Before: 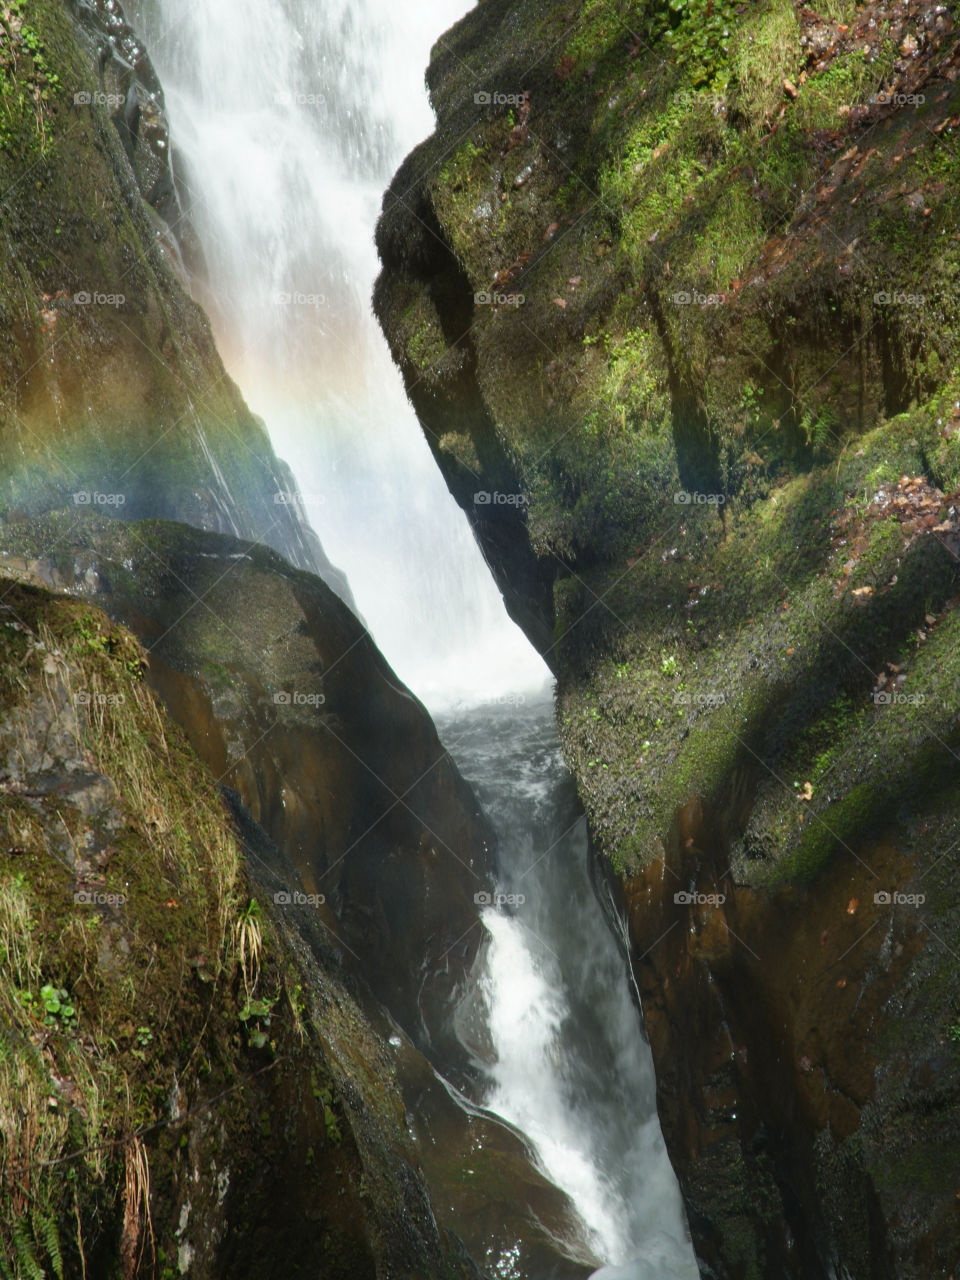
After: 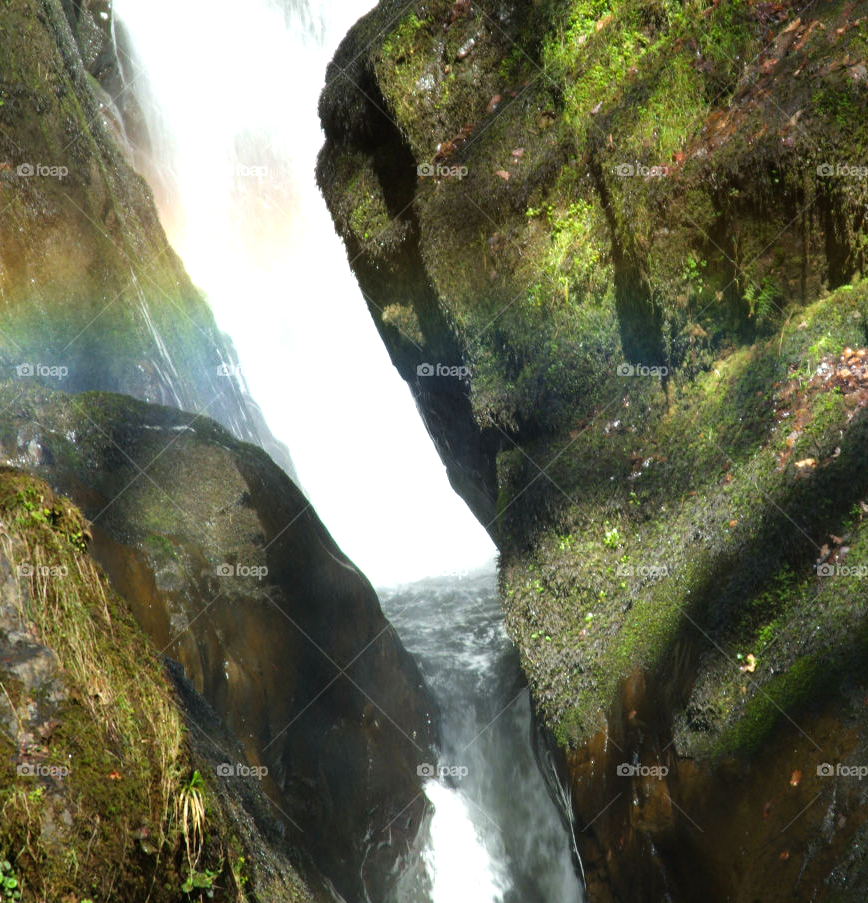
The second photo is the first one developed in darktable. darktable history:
contrast brightness saturation: saturation 0.122
crop: left 5.991%, top 10.008%, right 3.563%, bottom 19.404%
tone equalizer: -8 EV -0.743 EV, -7 EV -0.71 EV, -6 EV -0.593 EV, -5 EV -0.403 EV, -3 EV 0.401 EV, -2 EV 0.6 EV, -1 EV 0.69 EV, +0 EV 0.763 EV
